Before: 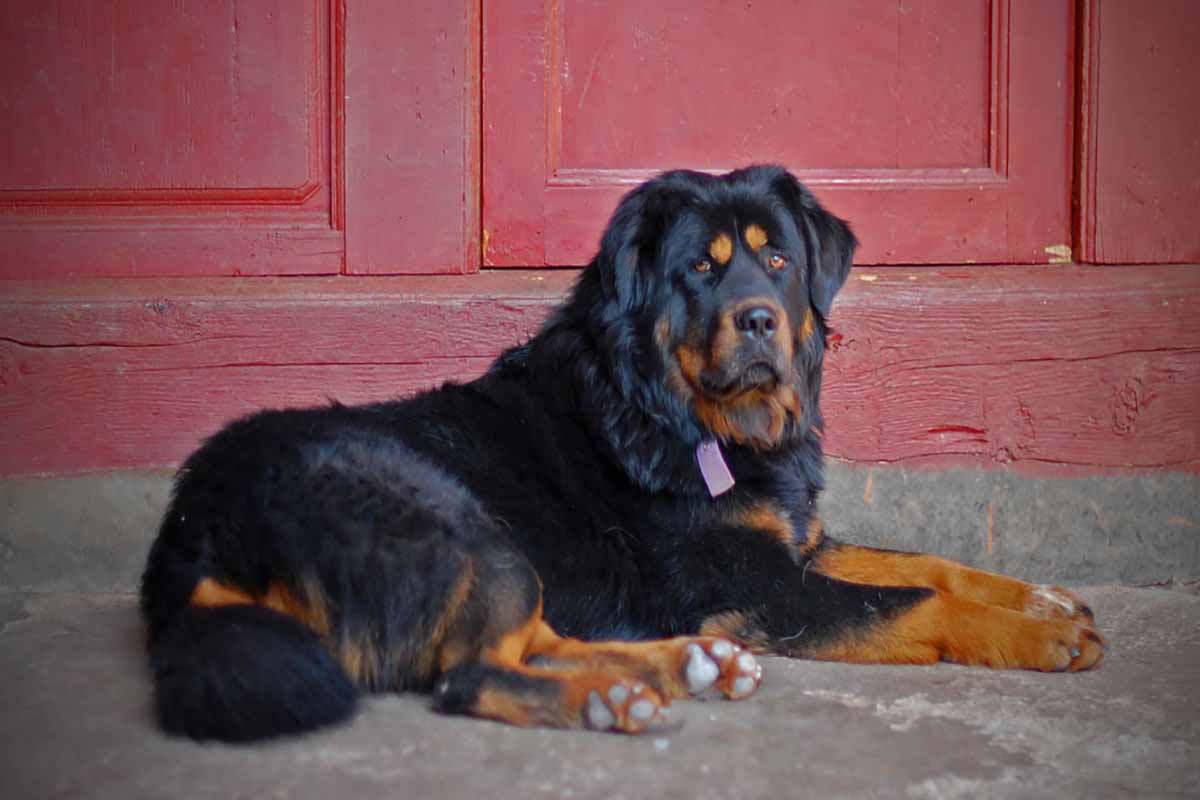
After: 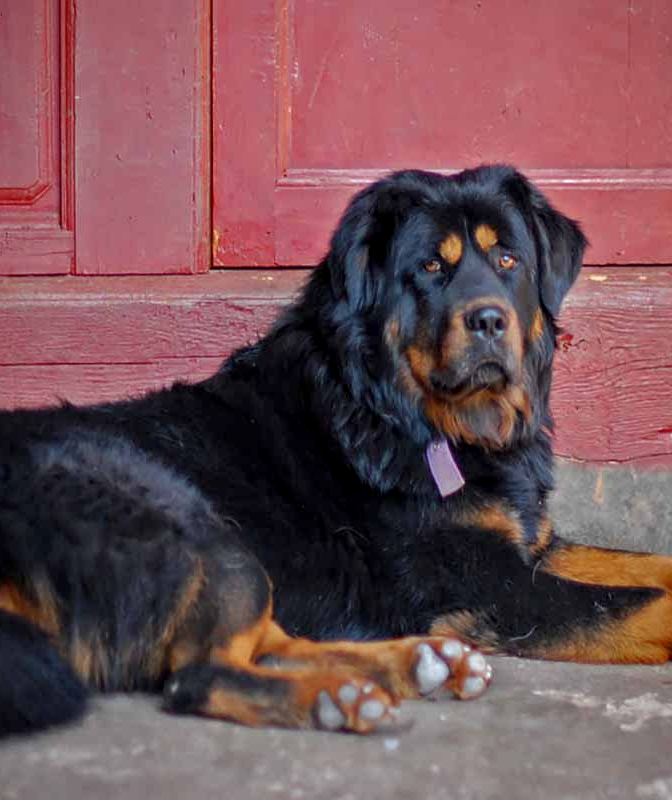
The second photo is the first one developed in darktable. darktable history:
crop and rotate: left 22.526%, right 21.404%
local contrast: on, module defaults
